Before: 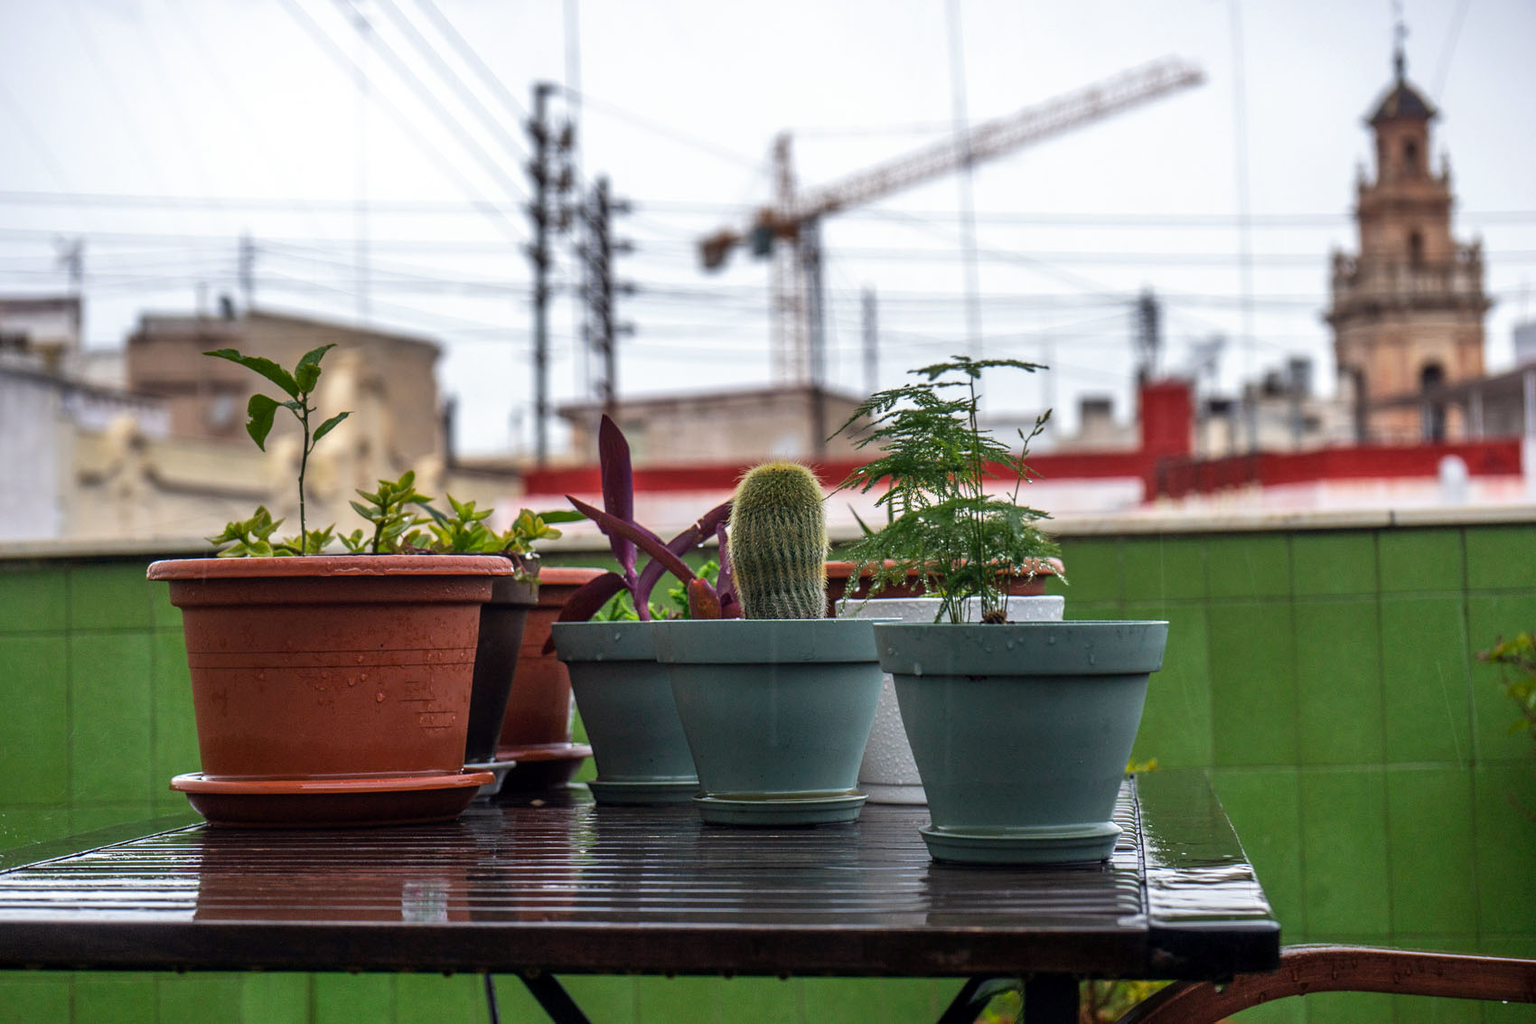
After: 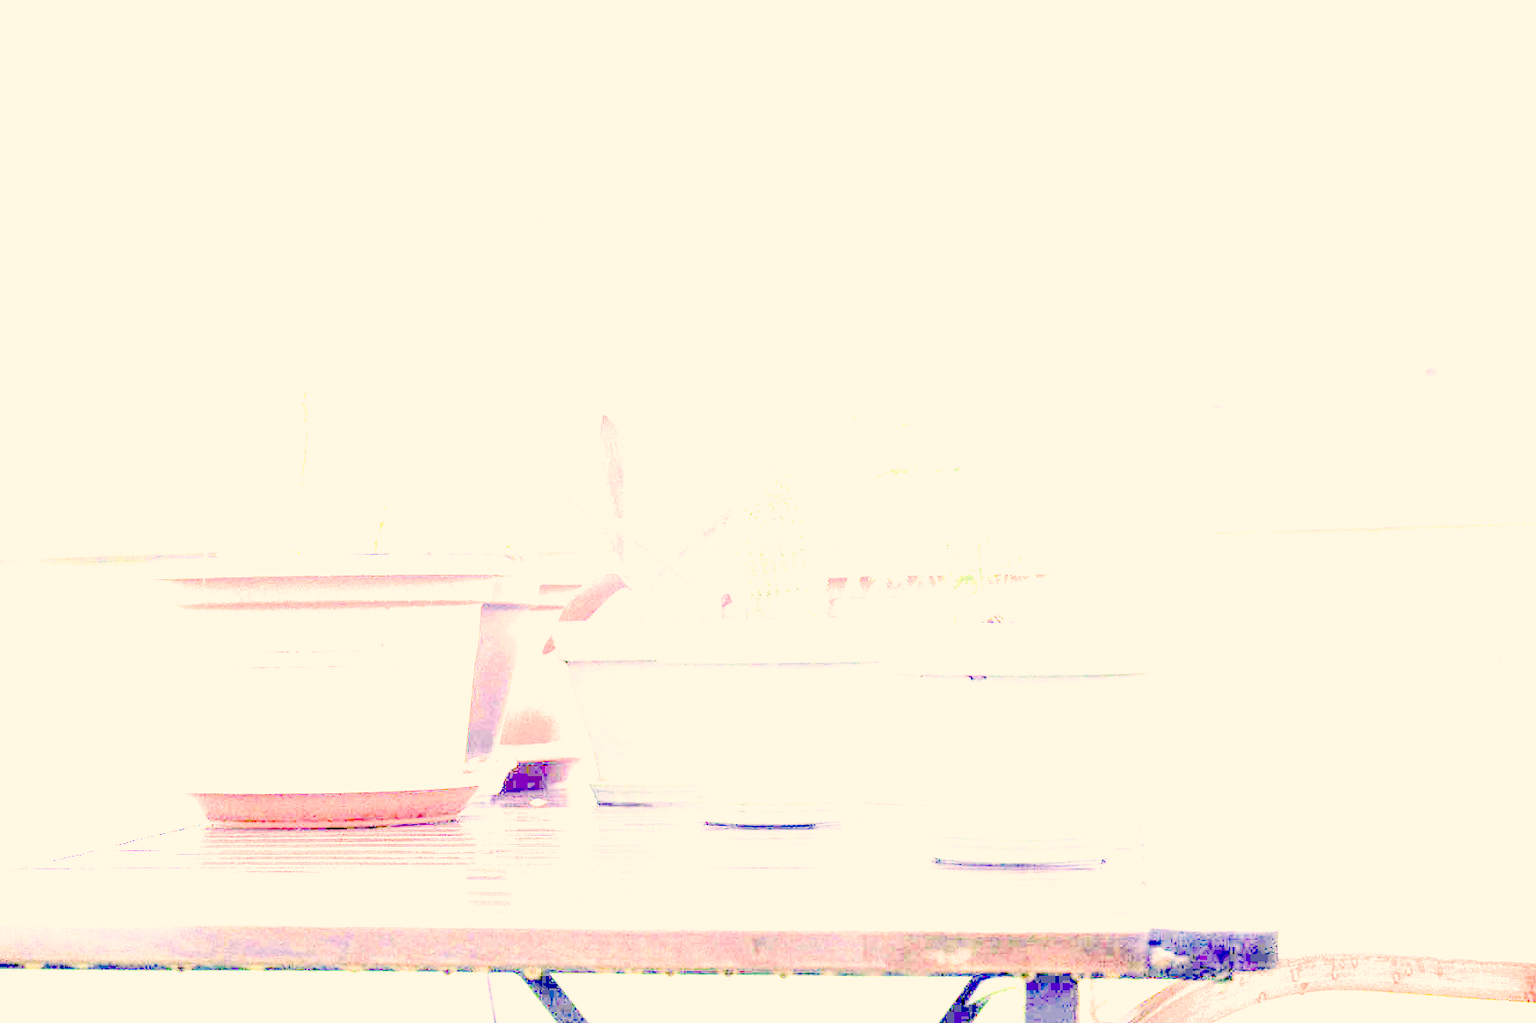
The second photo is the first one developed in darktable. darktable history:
tone curve: curves: ch0 [(0, 0) (0.003, 0.002) (0.011, 0.008) (0.025, 0.016) (0.044, 0.026) (0.069, 0.04) (0.1, 0.061) (0.136, 0.104) (0.177, 0.15) (0.224, 0.22) (0.277, 0.307) (0.335, 0.399) (0.399, 0.492) (0.468, 0.575) (0.543, 0.638) (0.623, 0.701) (0.709, 0.778) (0.801, 0.85) (0.898, 0.934) (1, 1)], preserve colors none
exposure: exposure 8 EV, compensate highlight preservation false
color correction: highlights a* 10.32, highlights b* 14.66, shadows a* -9.59, shadows b* -15.02
filmic rgb: black relative exposure -7.65 EV, white relative exposure 4.56 EV, hardness 3.61
